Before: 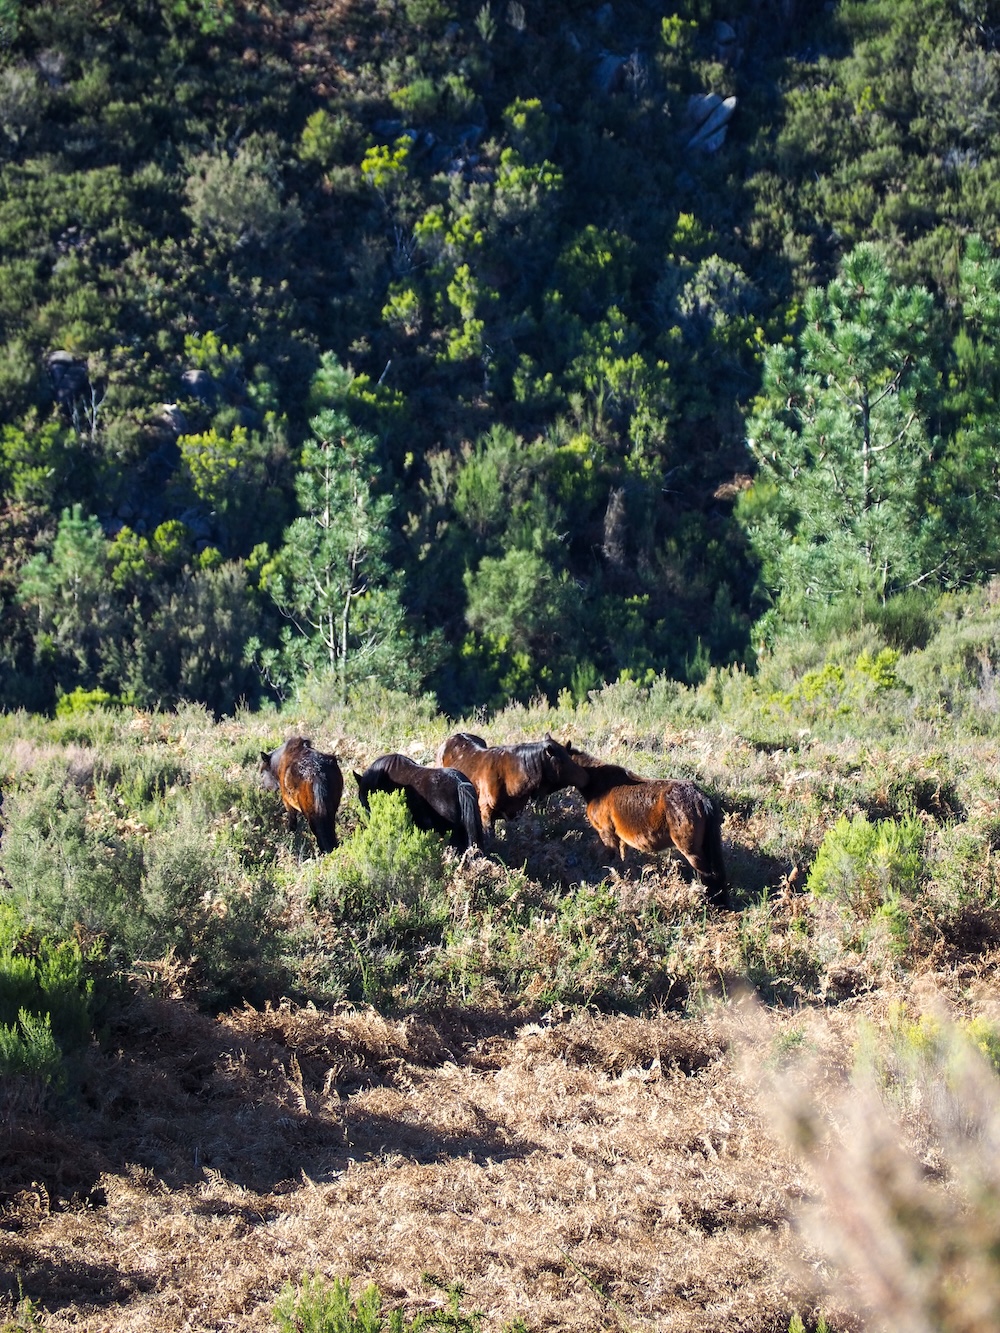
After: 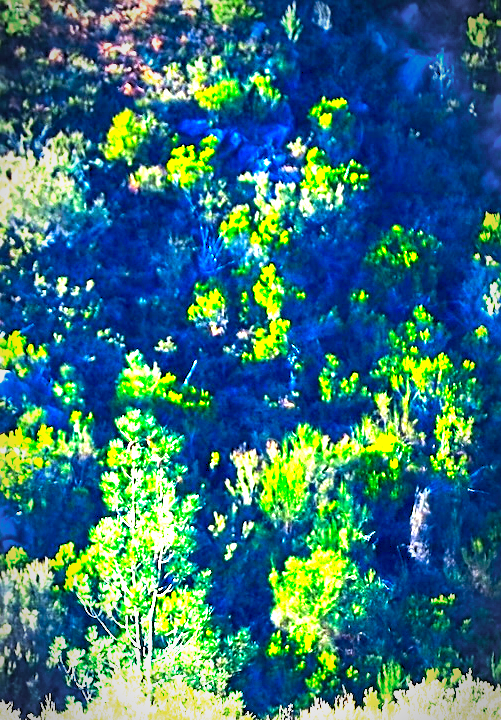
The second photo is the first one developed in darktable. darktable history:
sharpen: on, module defaults
vignetting: automatic ratio true, unbound false
velvia: on, module defaults
exposure: black level correction 0.001, exposure 1.119 EV, compensate exposure bias true, compensate highlight preservation false
color correction: highlights b* -0.007, saturation 2.97
crop: left 19.475%, right 30.374%, bottom 45.914%
tone equalizer: -8 EV -0.724 EV, -7 EV -0.698 EV, -6 EV -0.595 EV, -5 EV -0.368 EV, -3 EV 0.401 EV, -2 EV 0.6 EV, -1 EV 0.686 EV, +0 EV 0.78 EV, edges refinement/feathering 500, mask exposure compensation -1.57 EV, preserve details guided filter
levels: levels [0, 0.476, 0.951]
